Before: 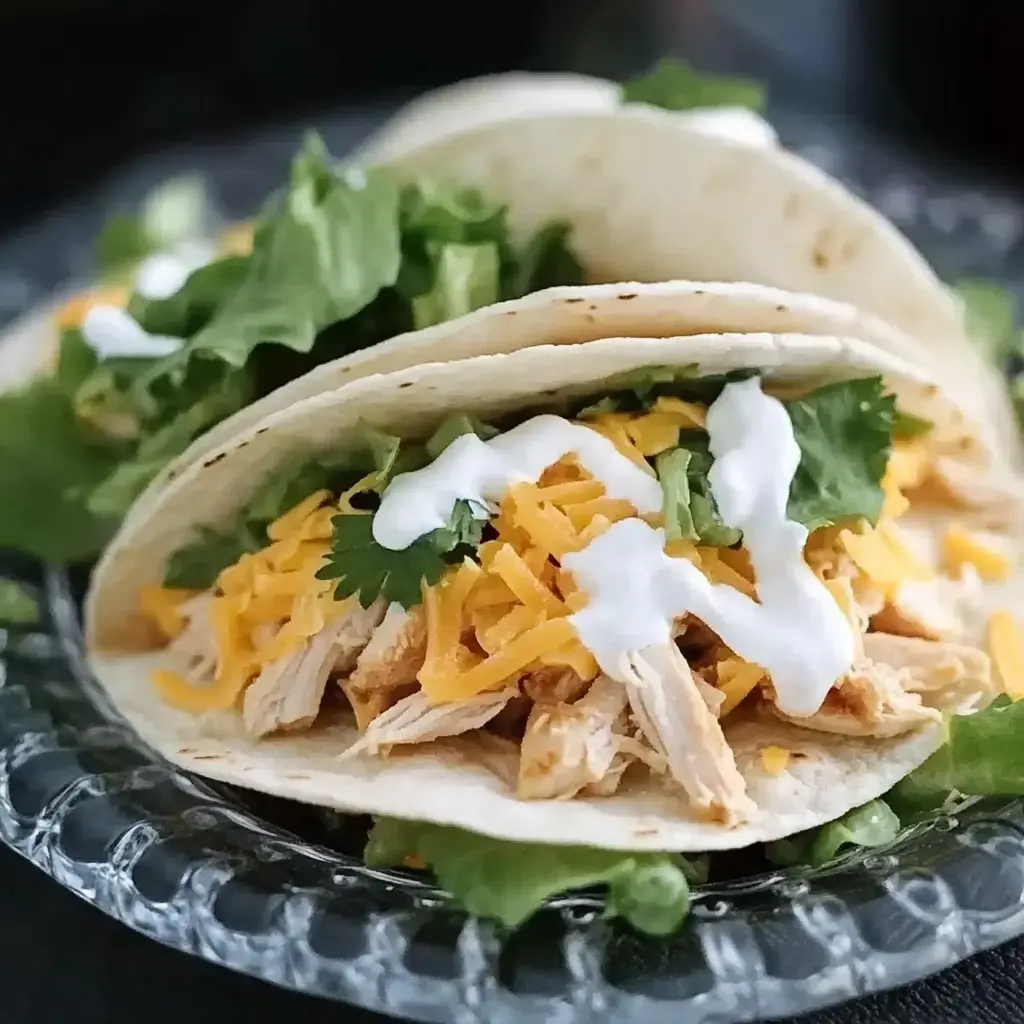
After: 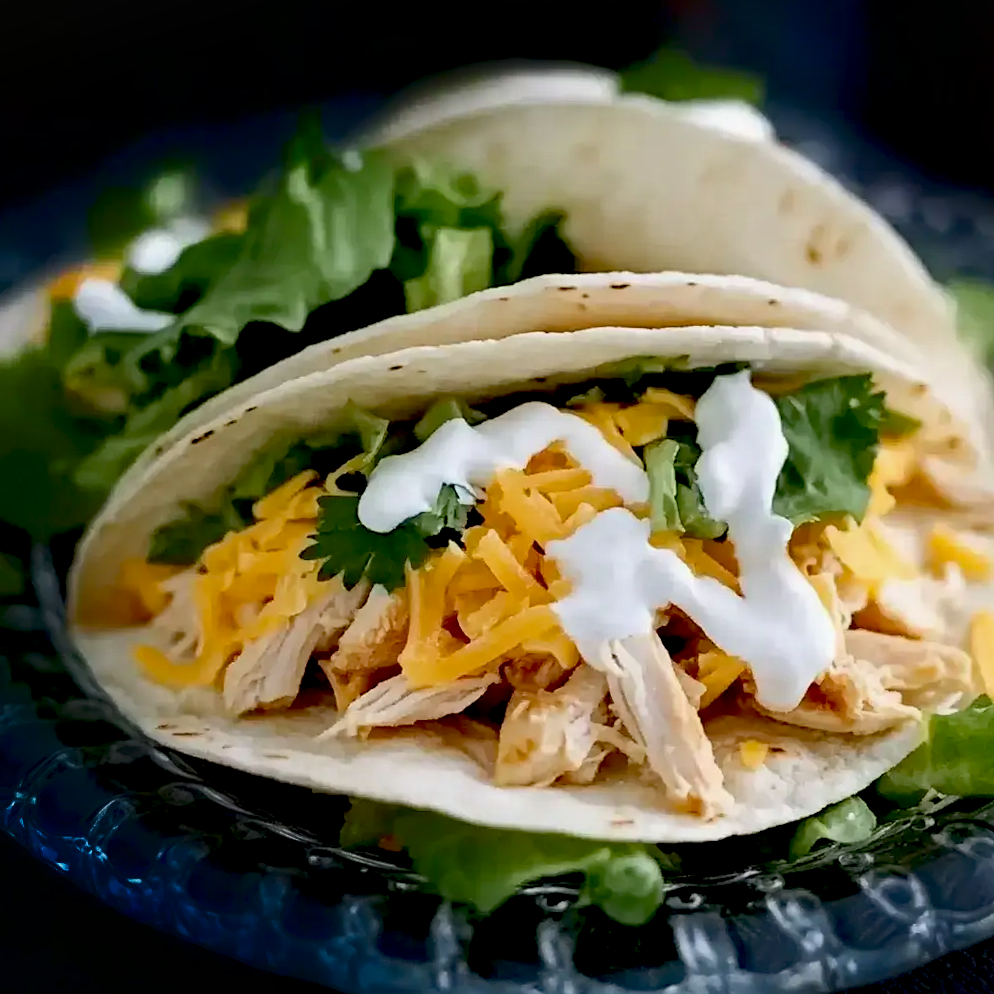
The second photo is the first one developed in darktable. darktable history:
crop and rotate: angle -1.74°
exposure: black level correction 0.029, exposure -0.078 EV, compensate exposure bias true, compensate highlight preservation false
haze removal: adaptive false
shadows and highlights: shadows -86.53, highlights -37.06, soften with gaussian
